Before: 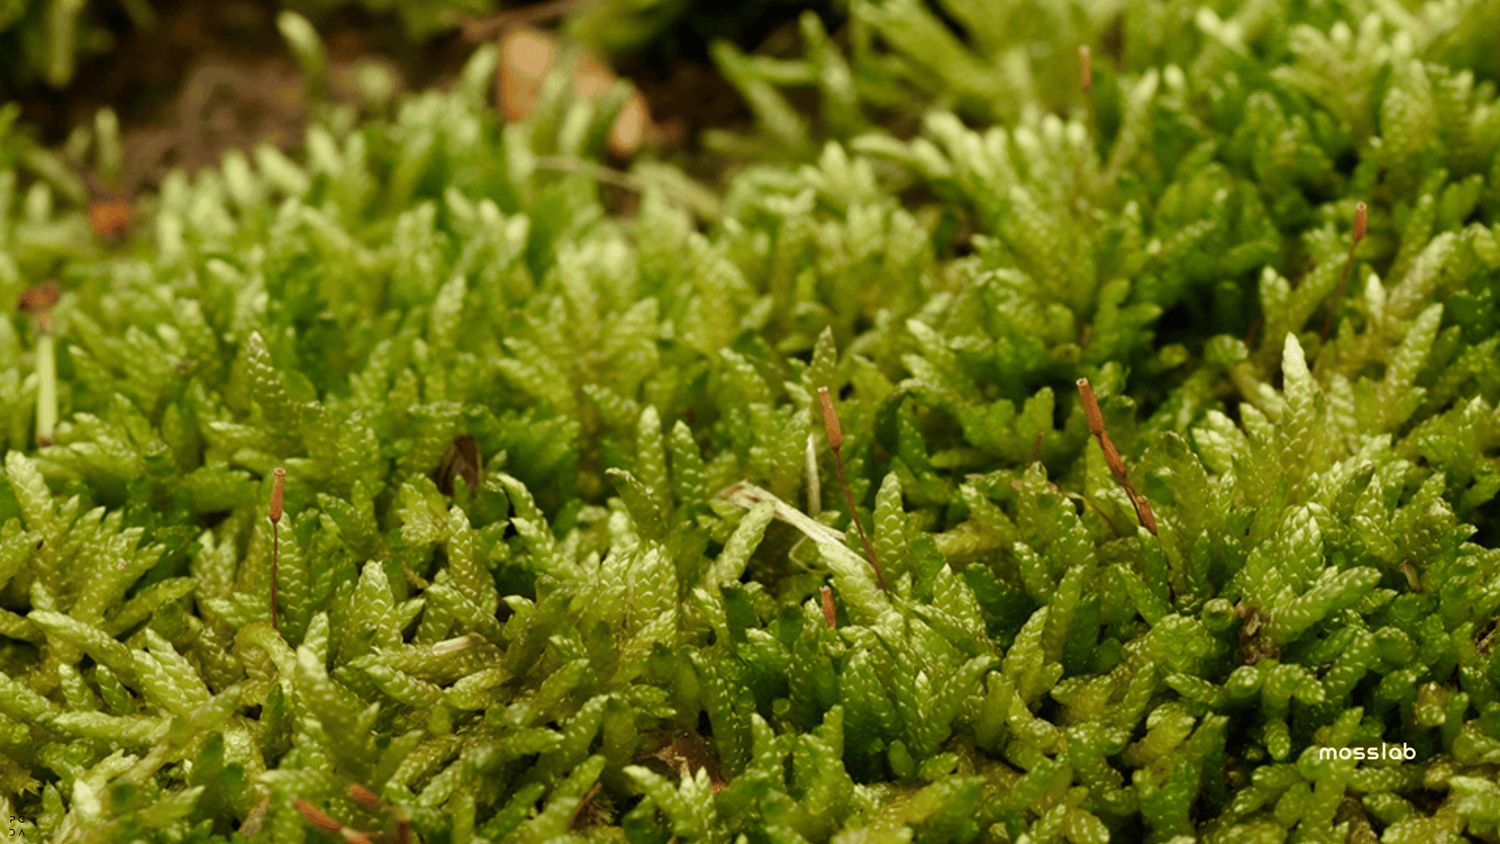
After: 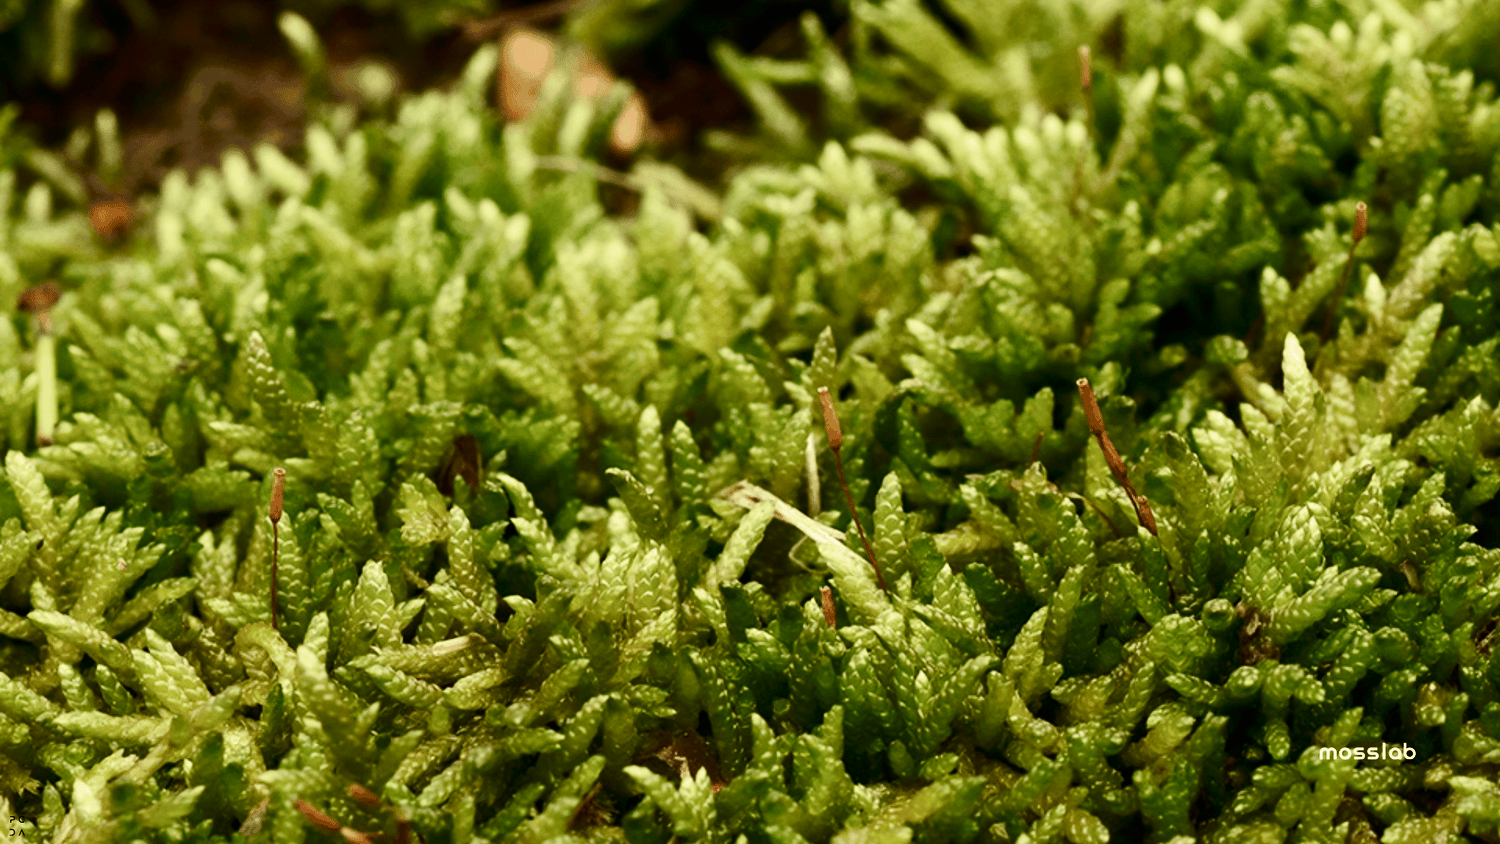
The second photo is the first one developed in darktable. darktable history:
contrast brightness saturation: contrast 0.28
exposure: compensate highlight preservation false
shadows and highlights: shadows -23.08, highlights 46.15, soften with gaussian
